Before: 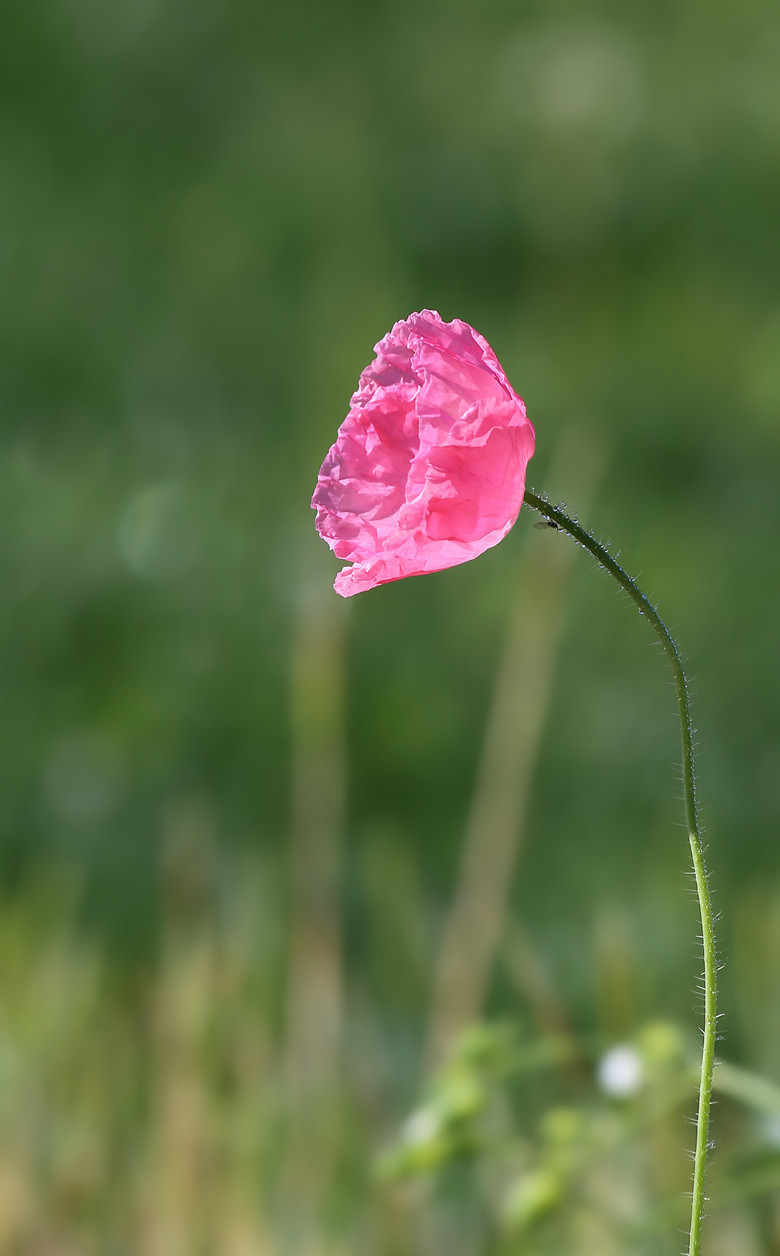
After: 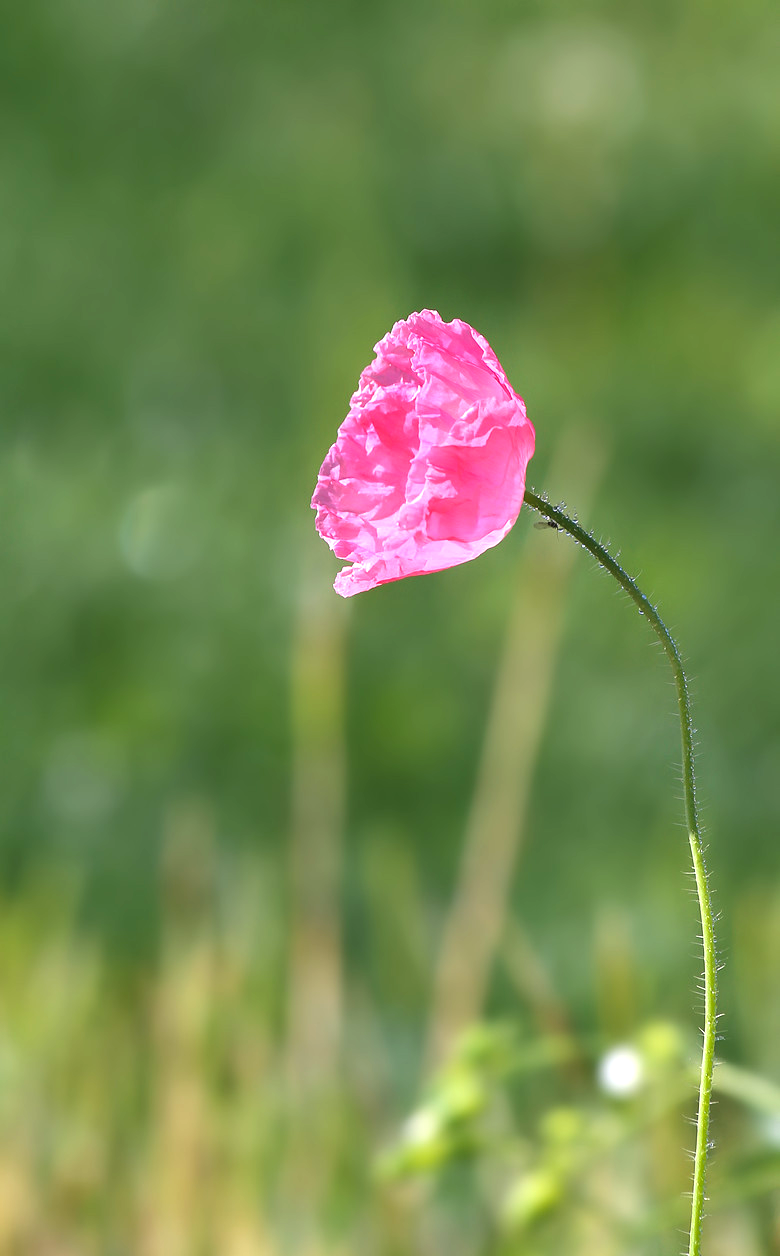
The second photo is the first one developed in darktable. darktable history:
shadows and highlights: shadows 34.41, highlights -34.83, soften with gaussian
color balance rgb: power › luminance 3.142%, power › hue 229.46°, highlights gain › chroma 0.804%, highlights gain › hue 55.25°, perceptual saturation grading › global saturation -0.544%, global vibrance 23.634%
exposure: black level correction -0.002, exposure 0.713 EV, compensate highlight preservation false
tone equalizer: edges refinement/feathering 500, mask exposure compensation -1.57 EV, preserve details no
